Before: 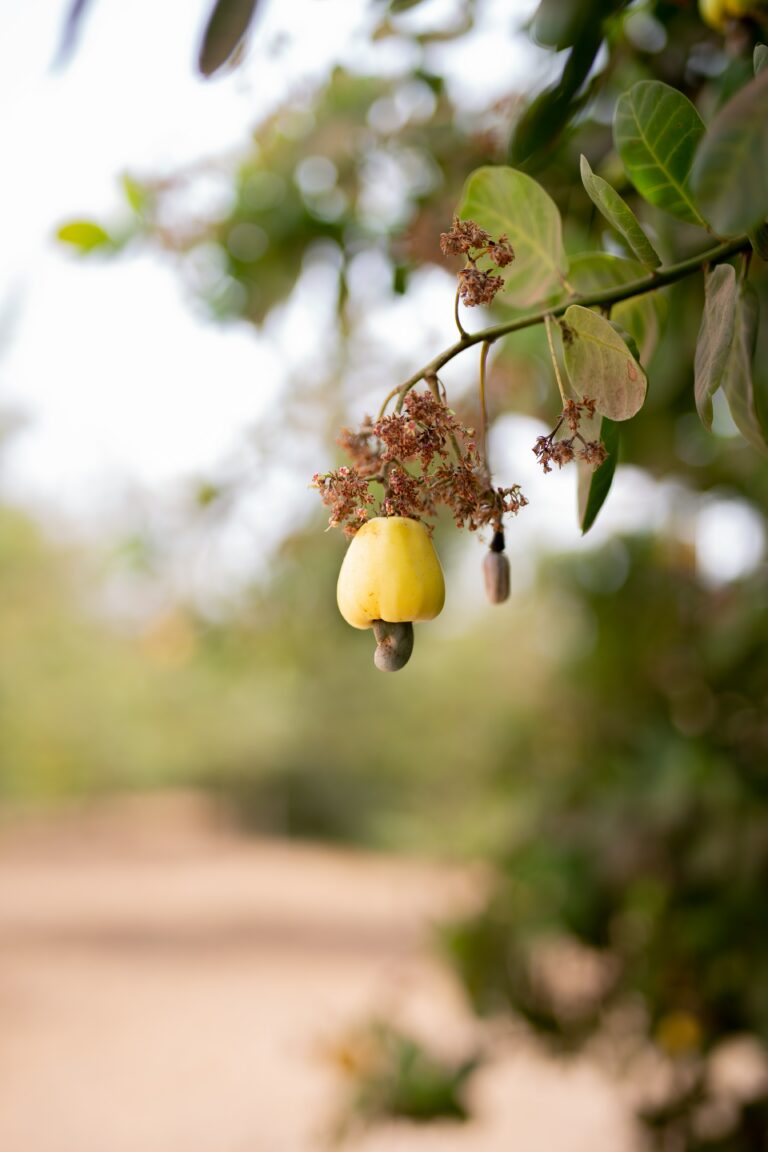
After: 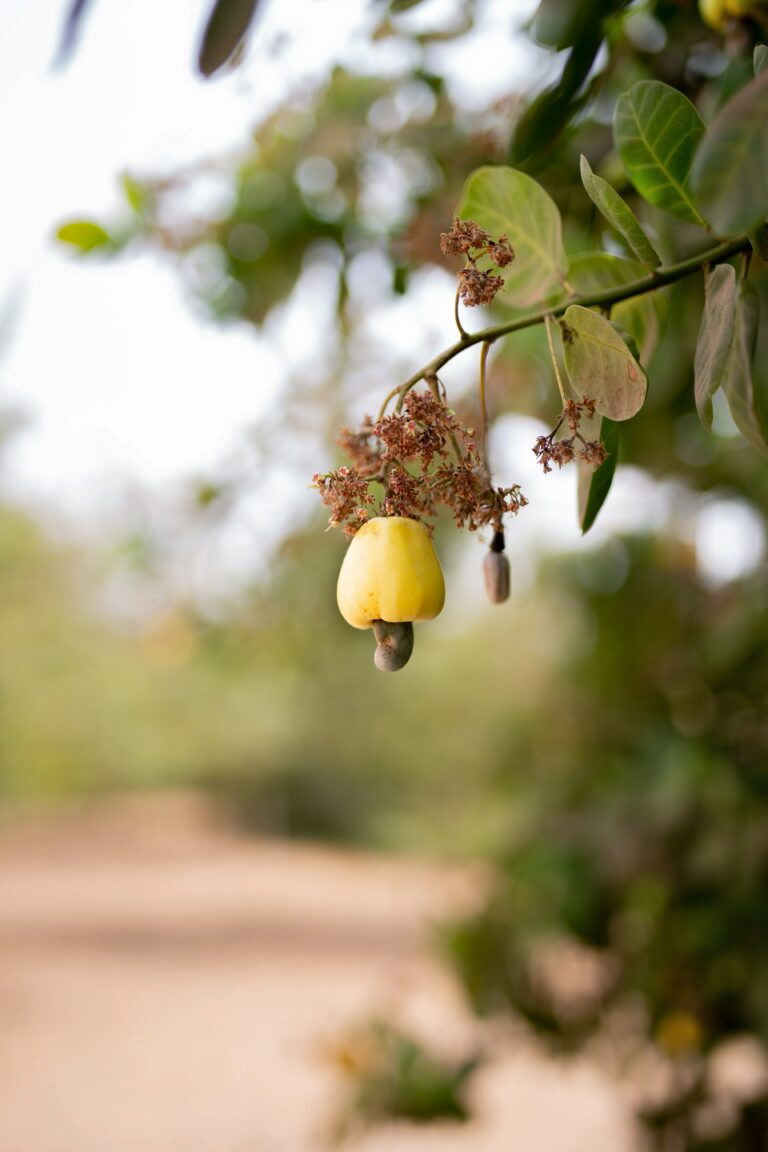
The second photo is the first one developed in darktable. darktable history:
shadows and highlights: shadows 29.79, highlights -30.35, low approximation 0.01, soften with gaussian
